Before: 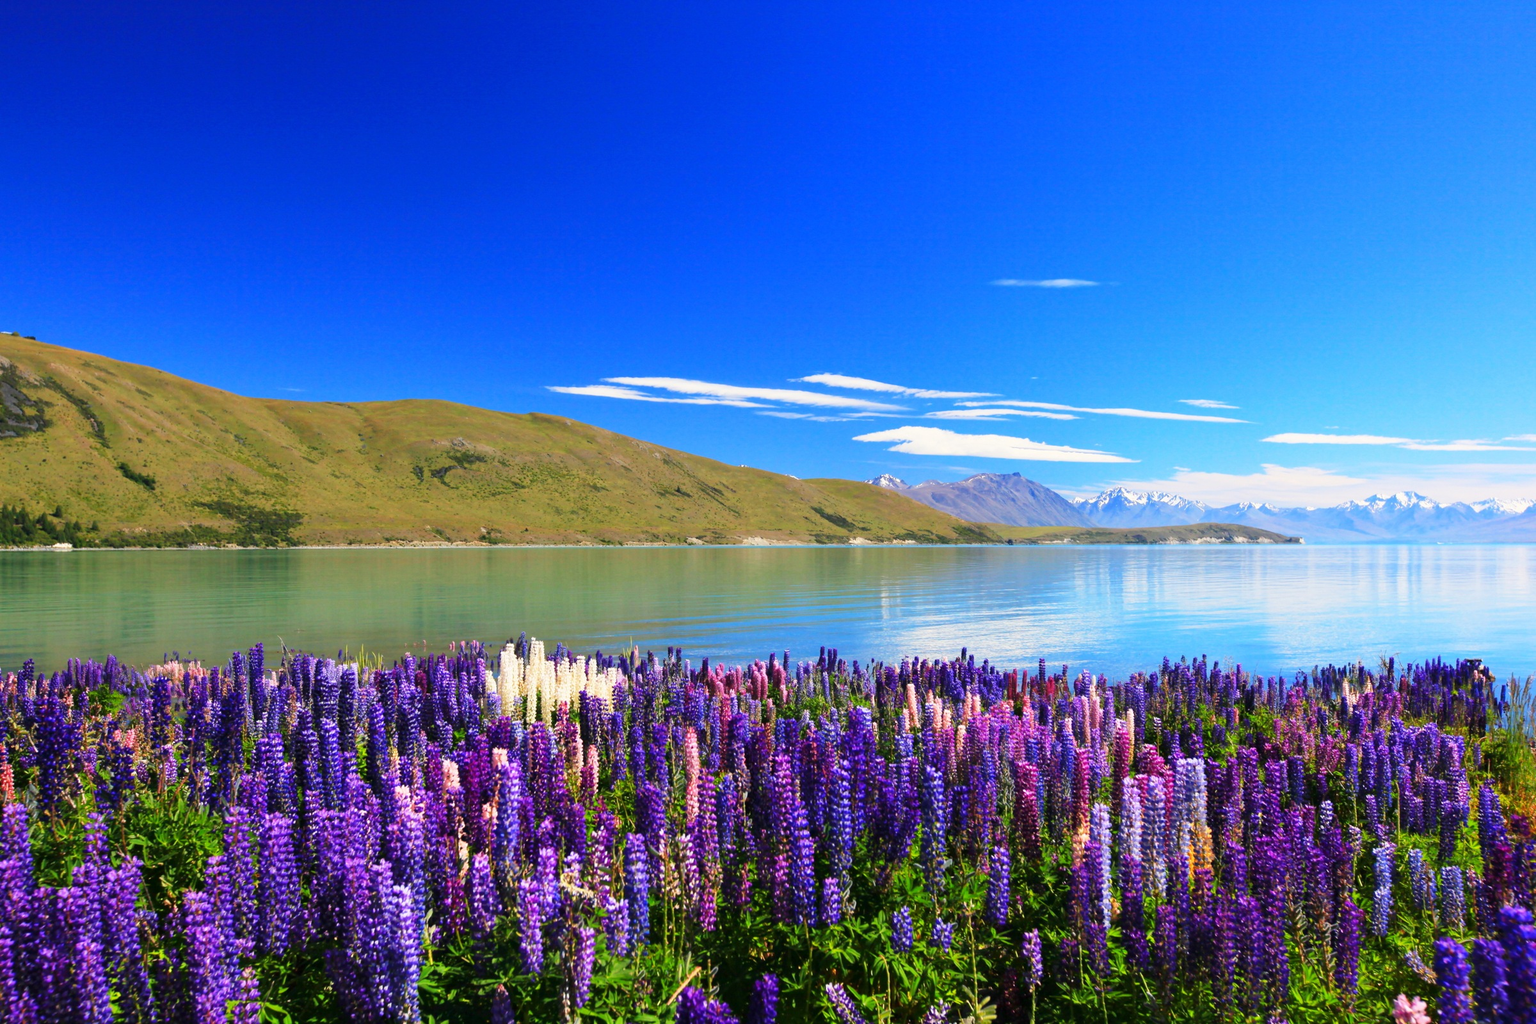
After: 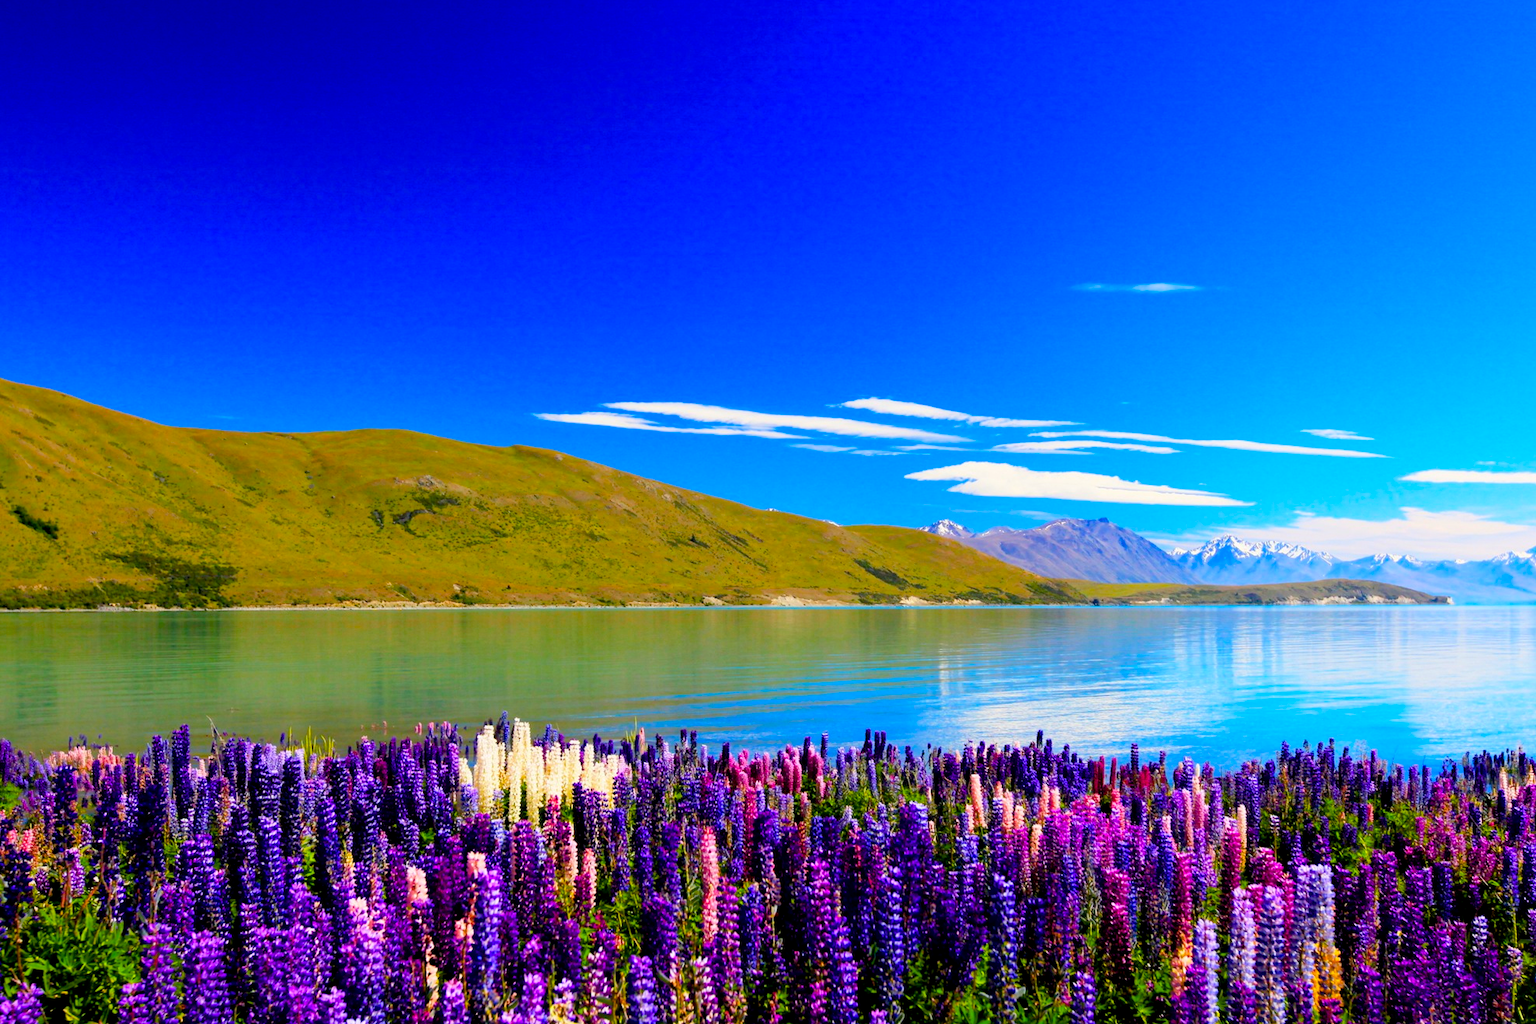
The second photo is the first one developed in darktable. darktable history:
contrast equalizer: y [[0.51, 0.537, 0.559, 0.574, 0.599, 0.618], [0.5 ×6], [0.5 ×6], [0 ×6], [0 ×6]], mix -0.094
exposure: black level correction 0.013, compensate exposure bias true, compensate highlight preservation false
crop and rotate: left 7.029%, top 4.517%, right 10.576%, bottom 13.049%
color balance rgb: power › chroma 0.291%, power › hue 25.38°, global offset › hue 171.74°, perceptual saturation grading › global saturation 36.904%, global vibrance 19.302%
